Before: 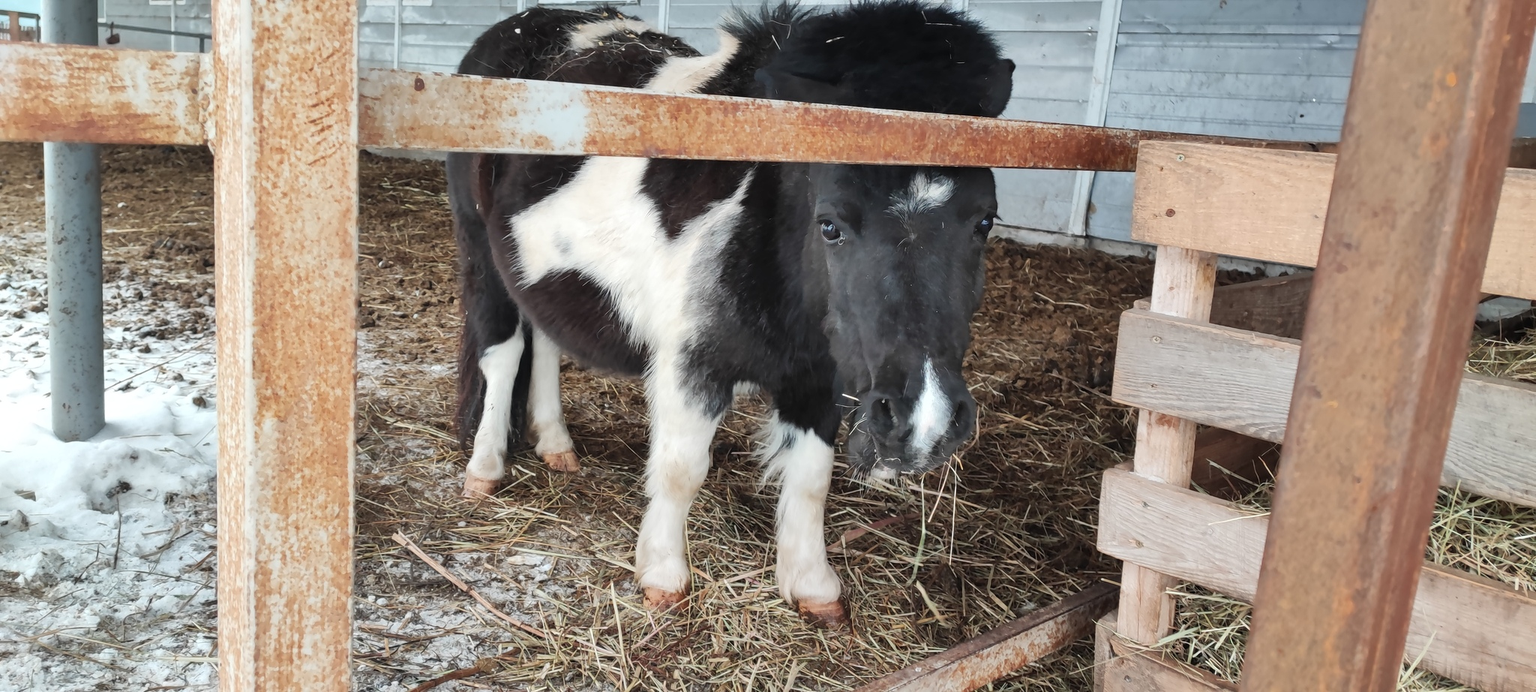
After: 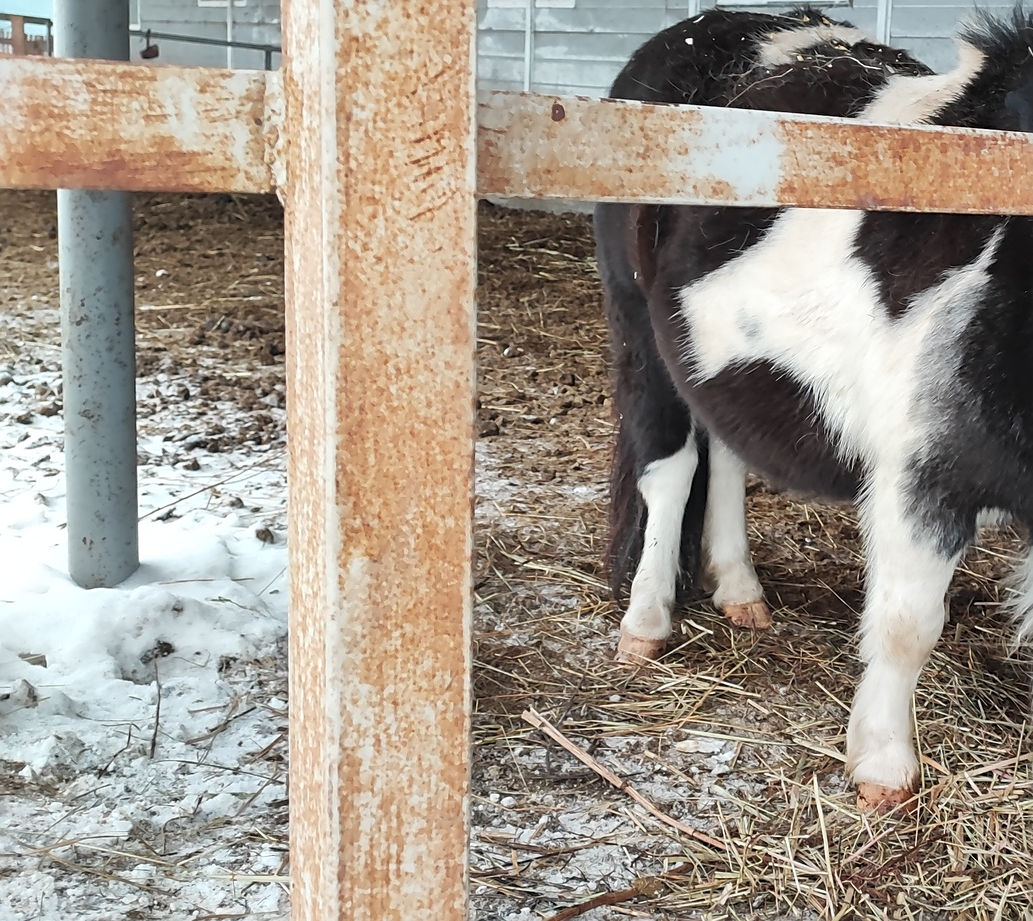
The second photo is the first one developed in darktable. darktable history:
sharpen: on, module defaults
crop and rotate: left 0.063%, top 0%, right 49.475%
